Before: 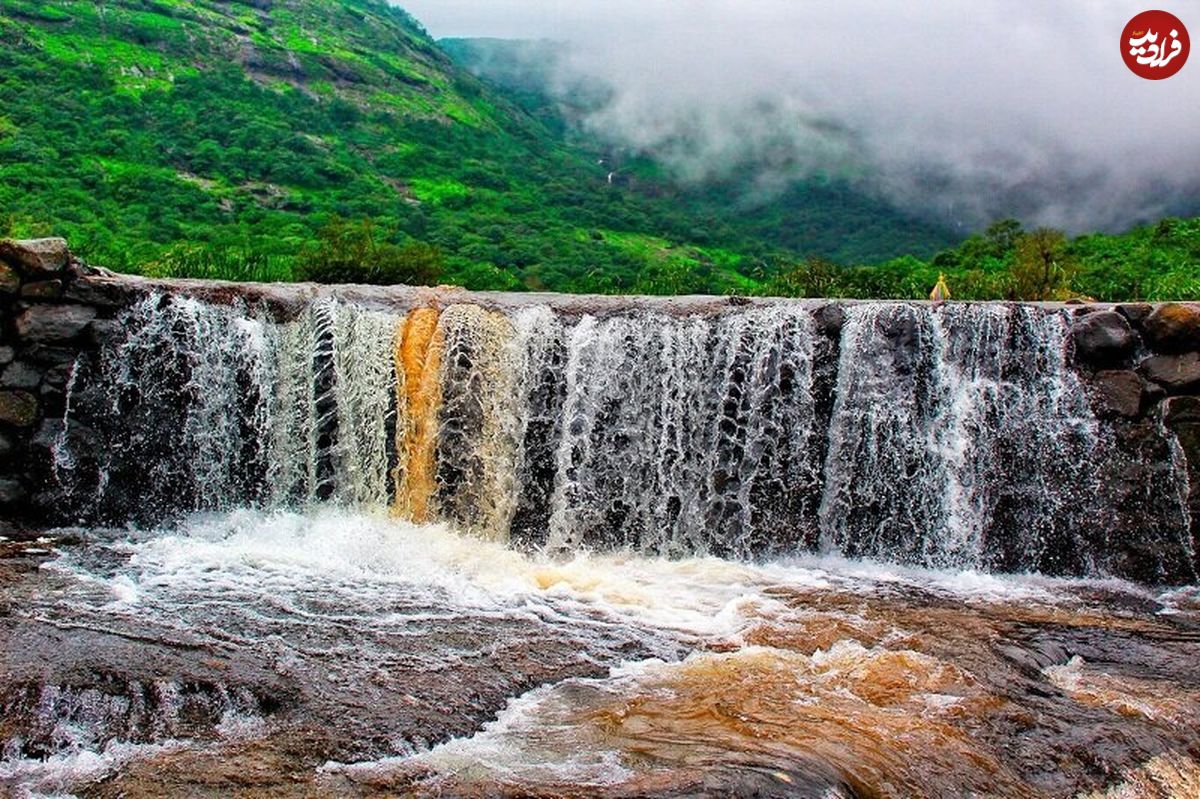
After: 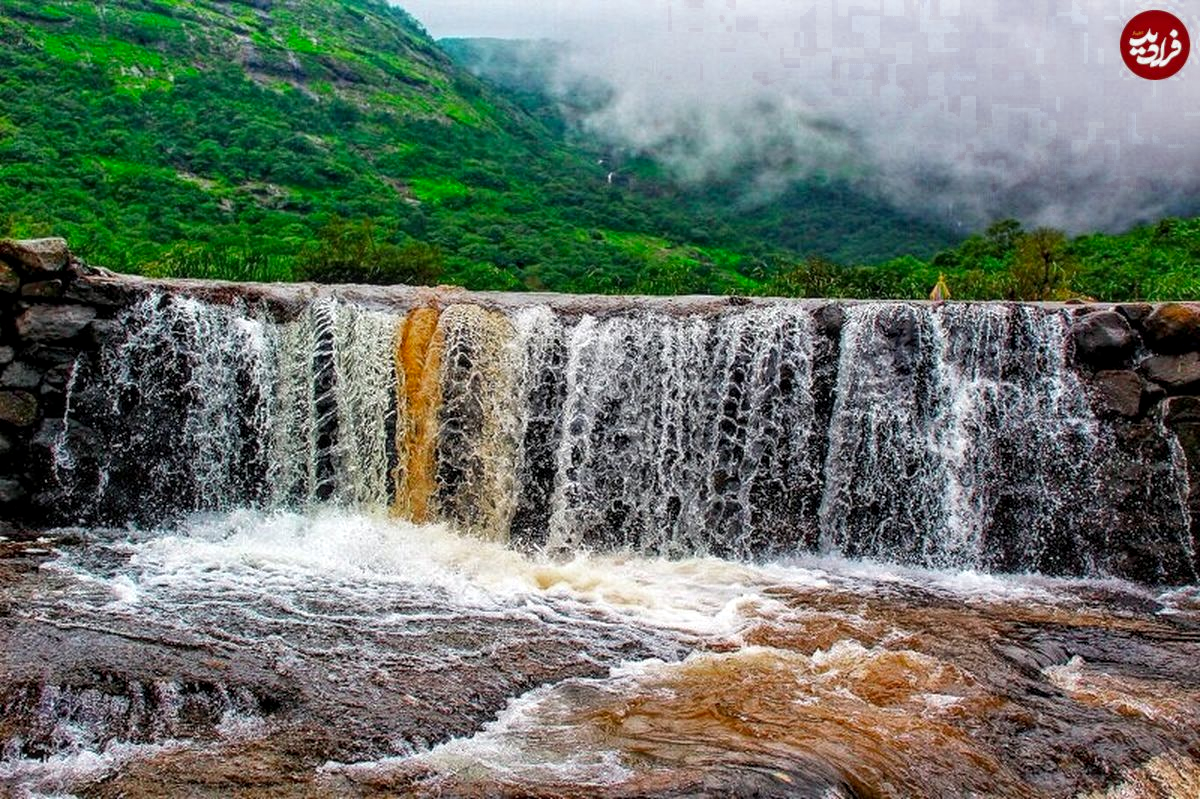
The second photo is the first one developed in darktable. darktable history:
color zones: curves: ch0 [(0.27, 0.396) (0.563, 0.504) (0.75, 0.5) (0.787, 0.307)]
local contrast: on, module defaults
